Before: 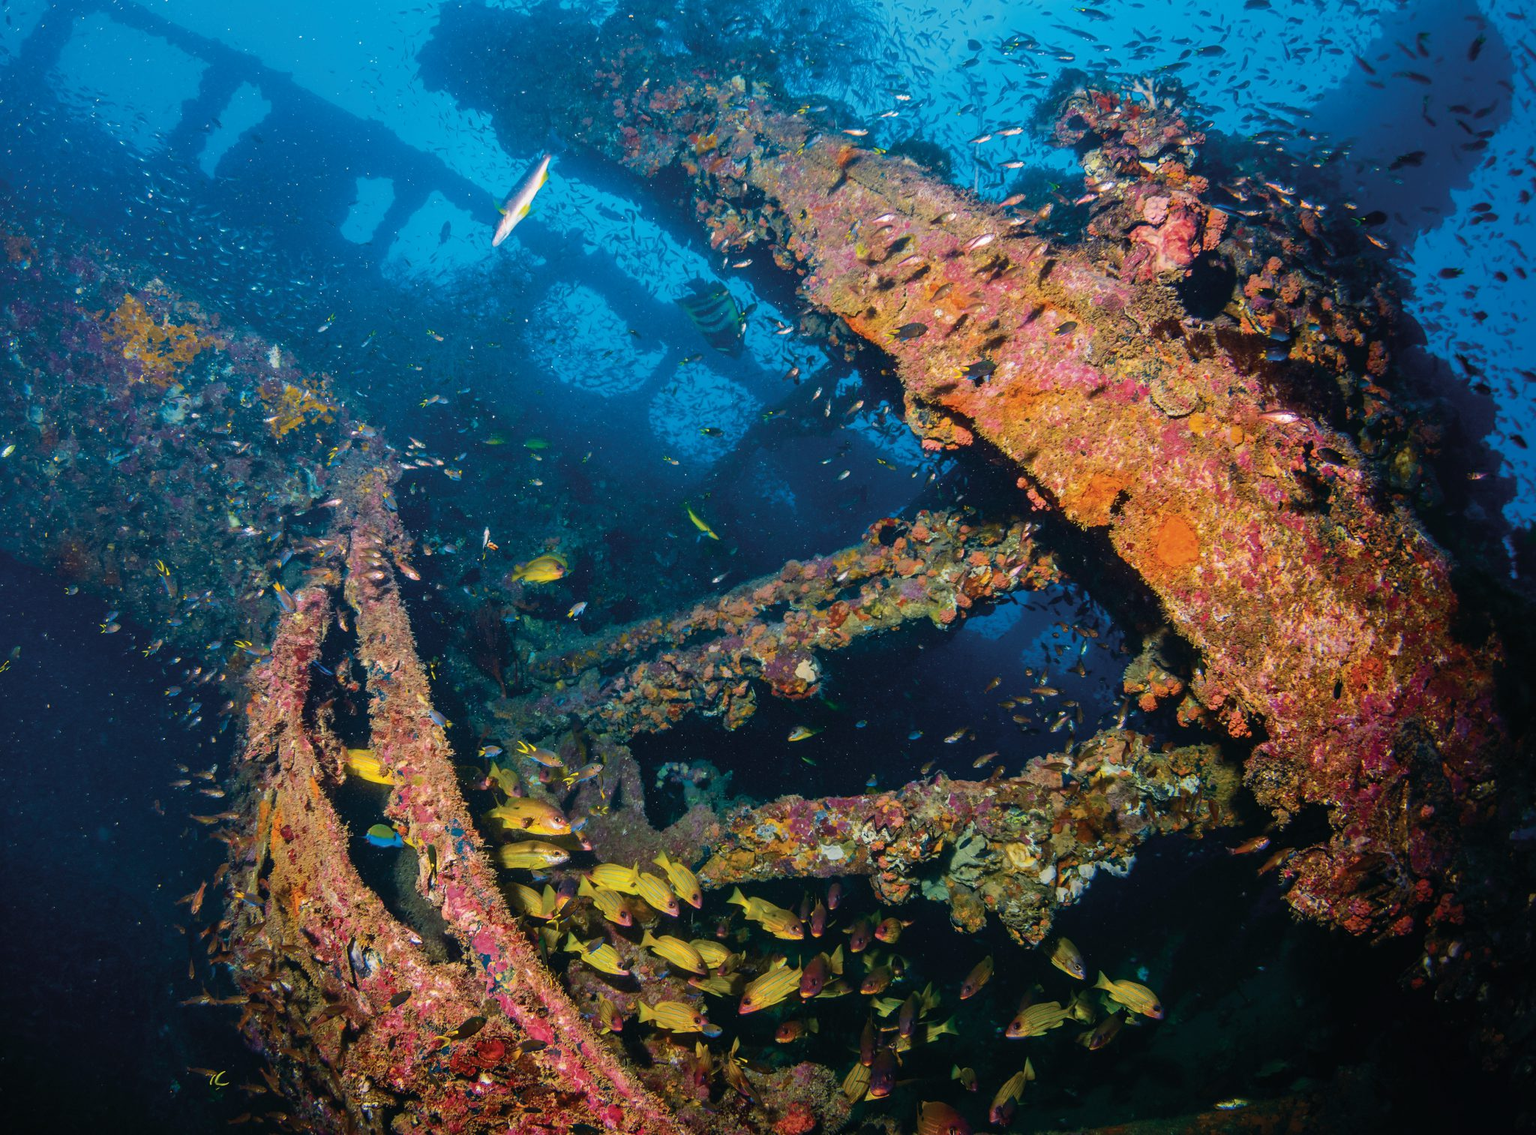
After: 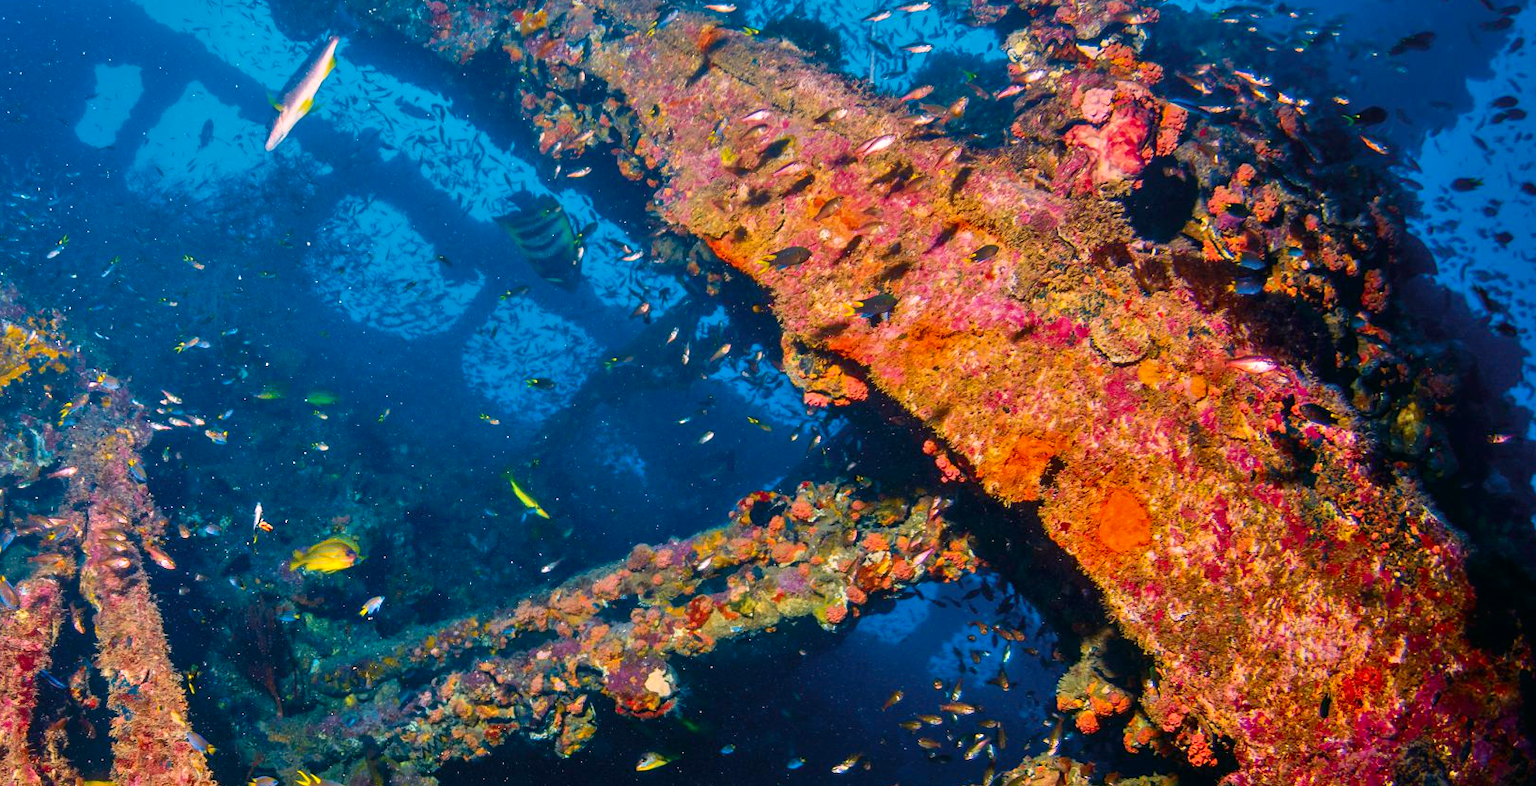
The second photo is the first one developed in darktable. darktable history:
contrast brightness saturation: contrast 0.124, brightness -0.122, saturation 0.198
crop: left 18.282%, top 11.119%, right 1.929%, bottom 33.559%
tone equalizer: -7 EV 0.163 EV, -6 EV 0.628 EV, -5 EV 1.14 EV, -4 EV 1.31 EV, -3 EV 1.18 EV, -2 EV 0.6 EV, -1 EV 0.146 EV
color correction: highlights a* 12.55, highlights b* 5.38
